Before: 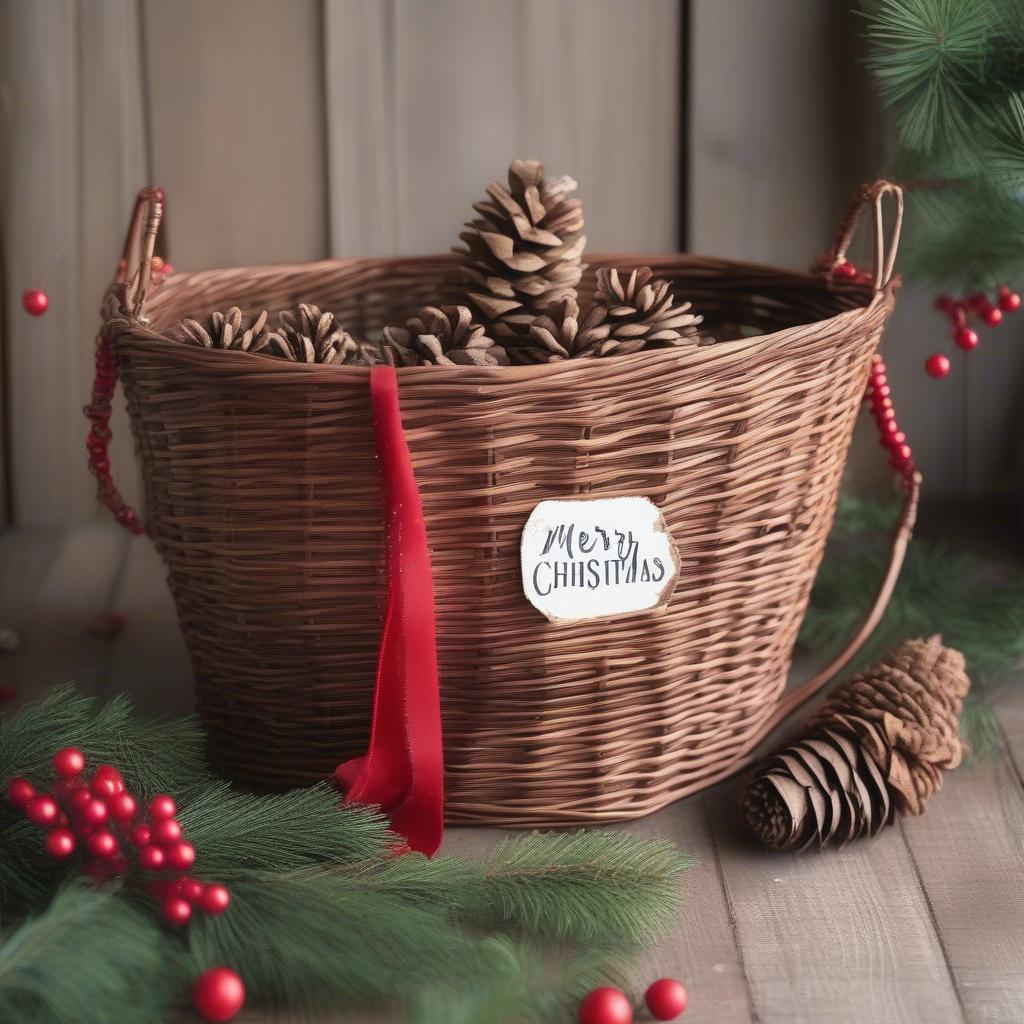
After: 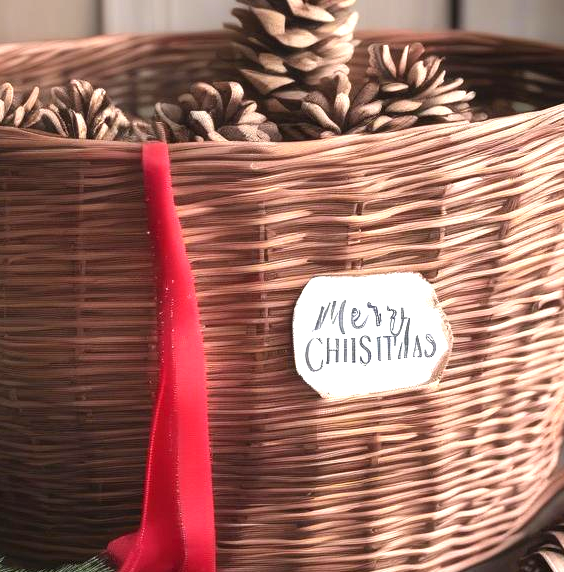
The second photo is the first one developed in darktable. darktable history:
exposure: exposure 0.948 EV, compensate exposure bias true, compensate highlight preservation false
crop and rotate: left 22.306%, top 21.965%, right 22.536%, bottom 22.122%
